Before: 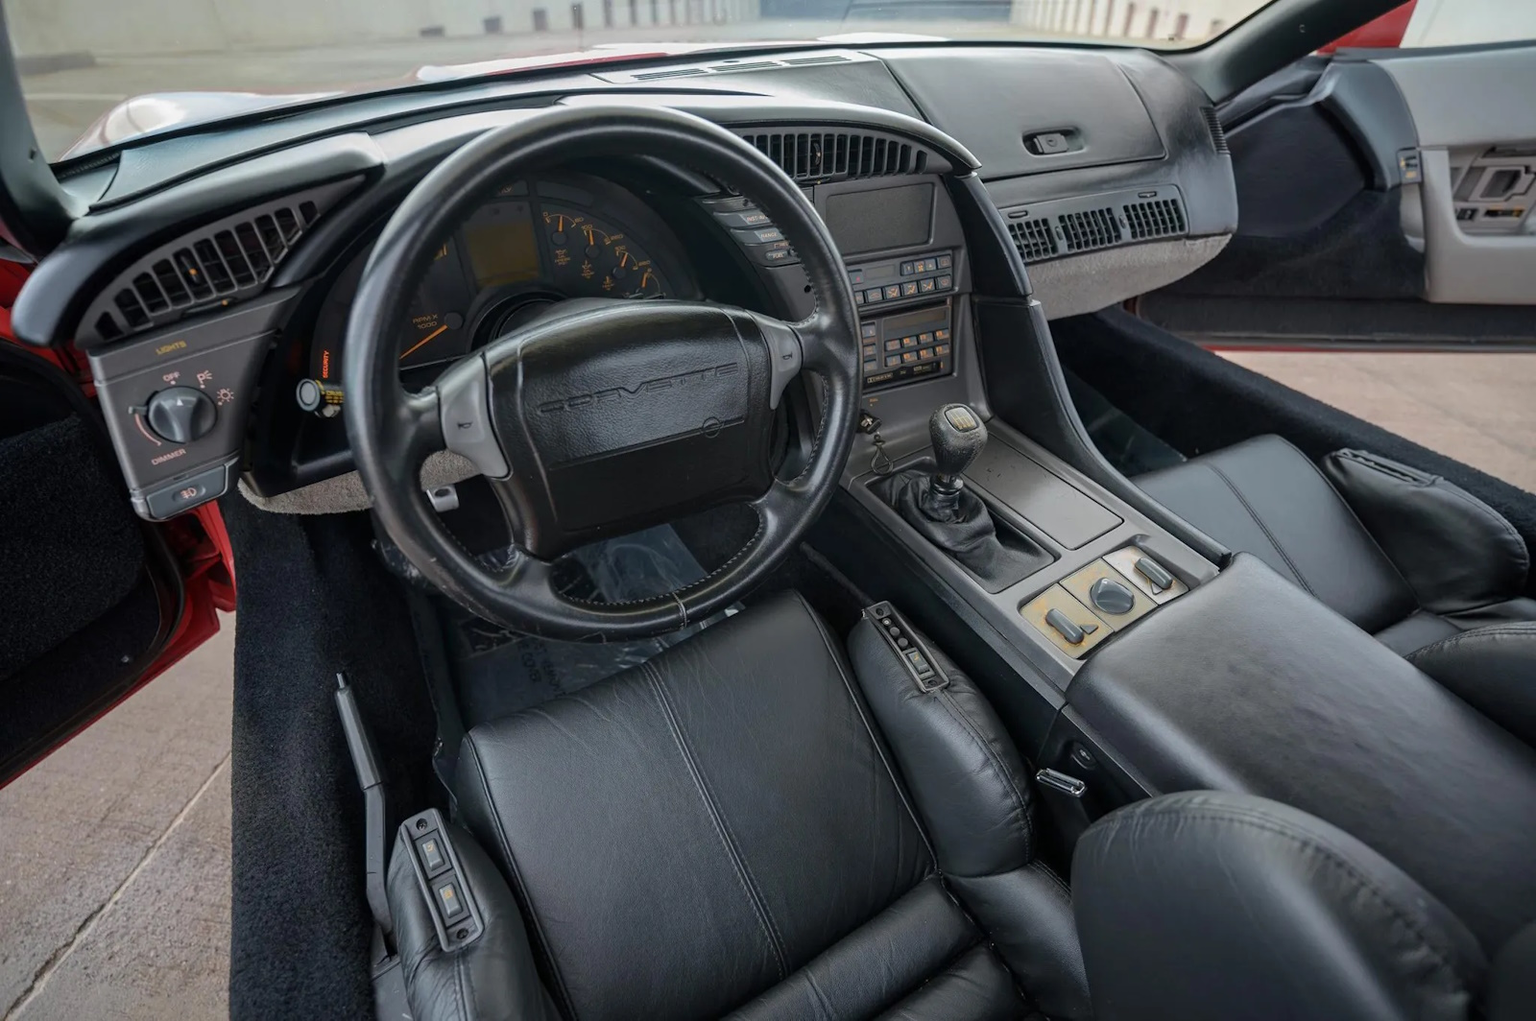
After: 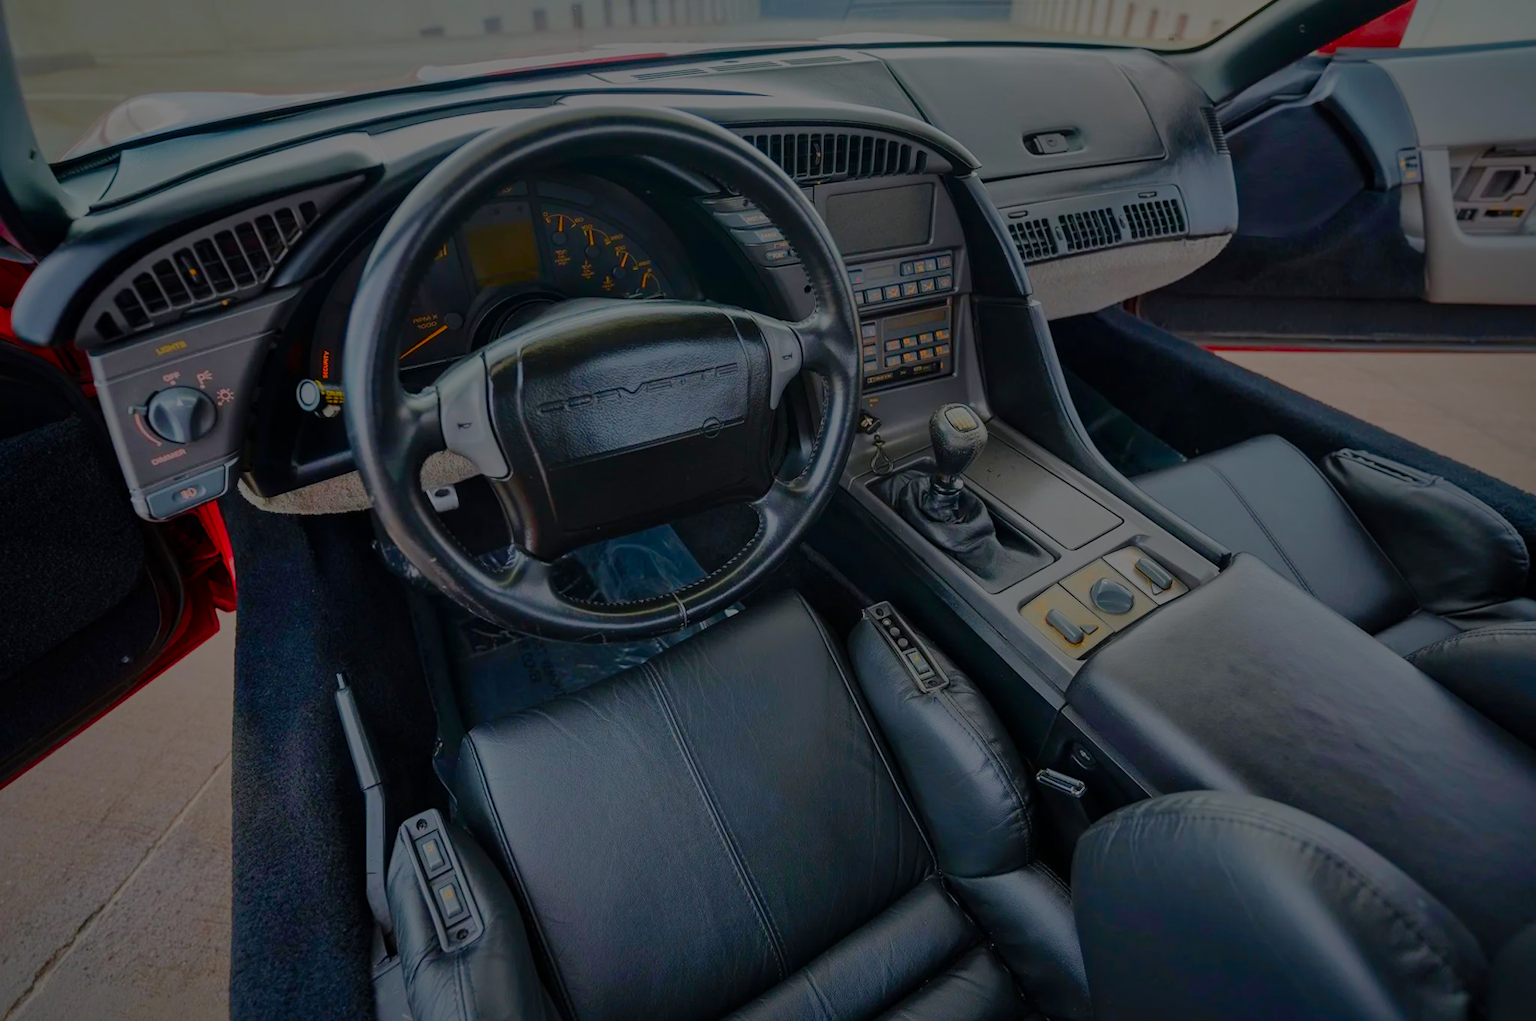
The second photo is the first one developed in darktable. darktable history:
color balance rgb: linear chroma grading › global chroma 14.359%, perceptual saturation grading › global saturation 20%, perceptual saturation grading › highlights -14.455%, perceptual saturation grading › shadows 49.986%, perceptual brilliance grading › global brilliance -48.048%, global vibrance 20%
shadows and highlights: on, module defaults
